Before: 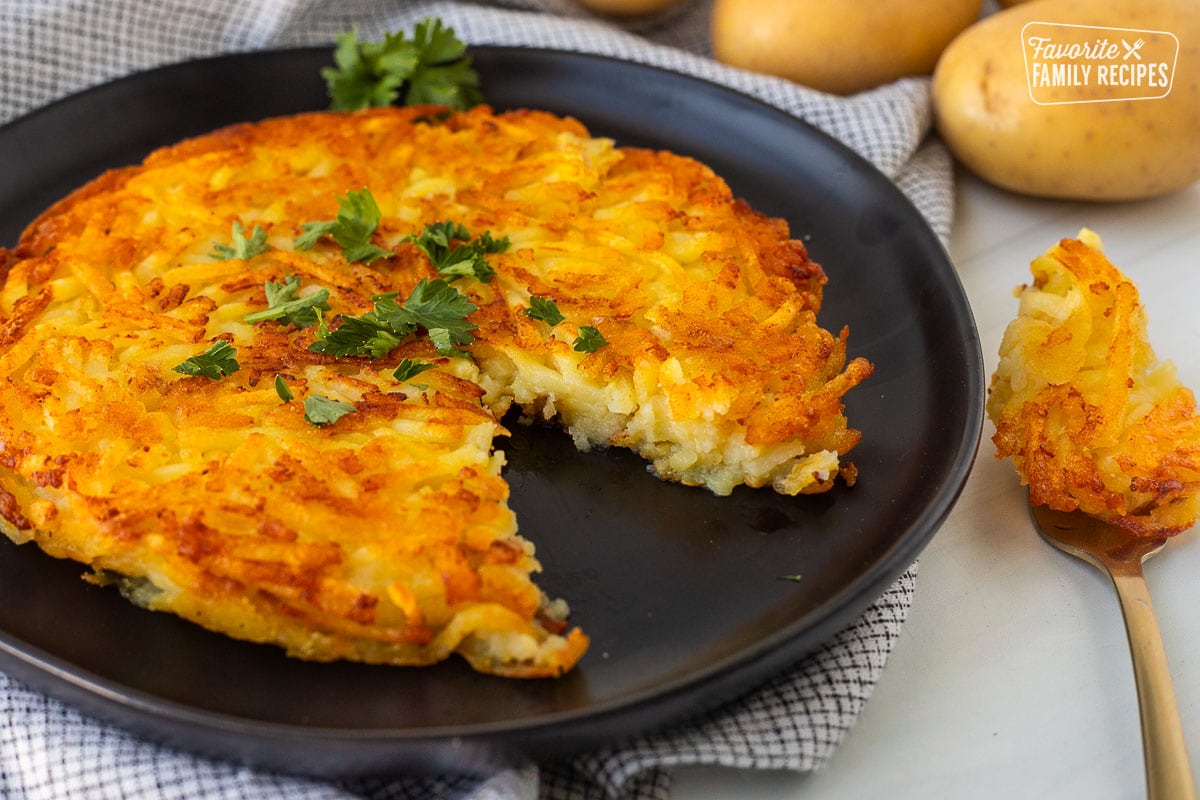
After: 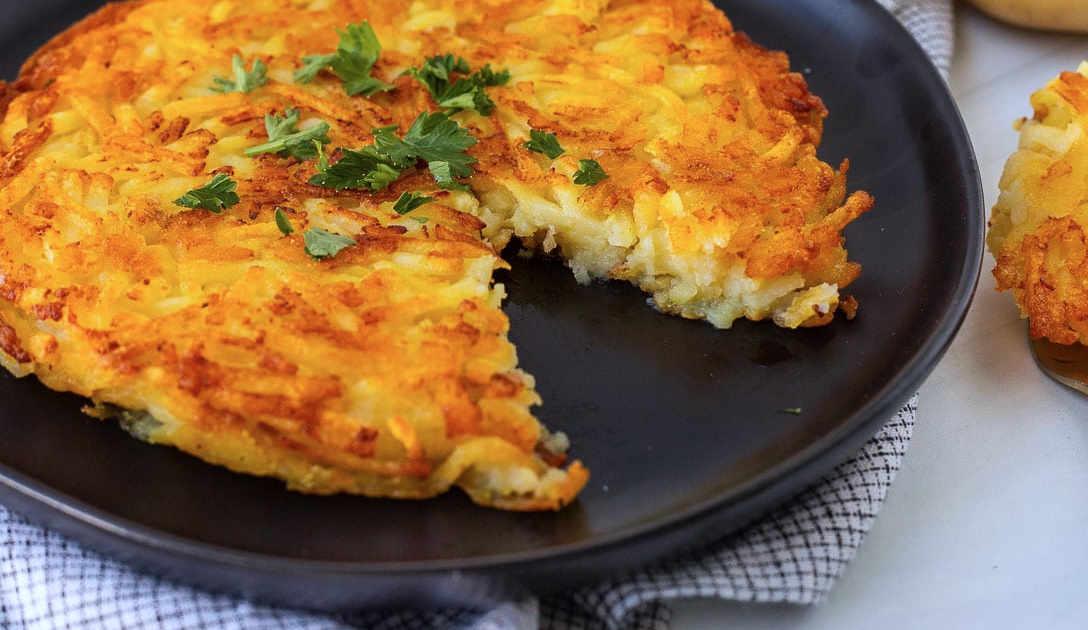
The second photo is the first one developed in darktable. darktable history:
crop: top 20.903%, right 9.315%, bottom 0.299%
color calibration: illuminant custom, x 0.371, y 0.382, temperature 4280.44 K
